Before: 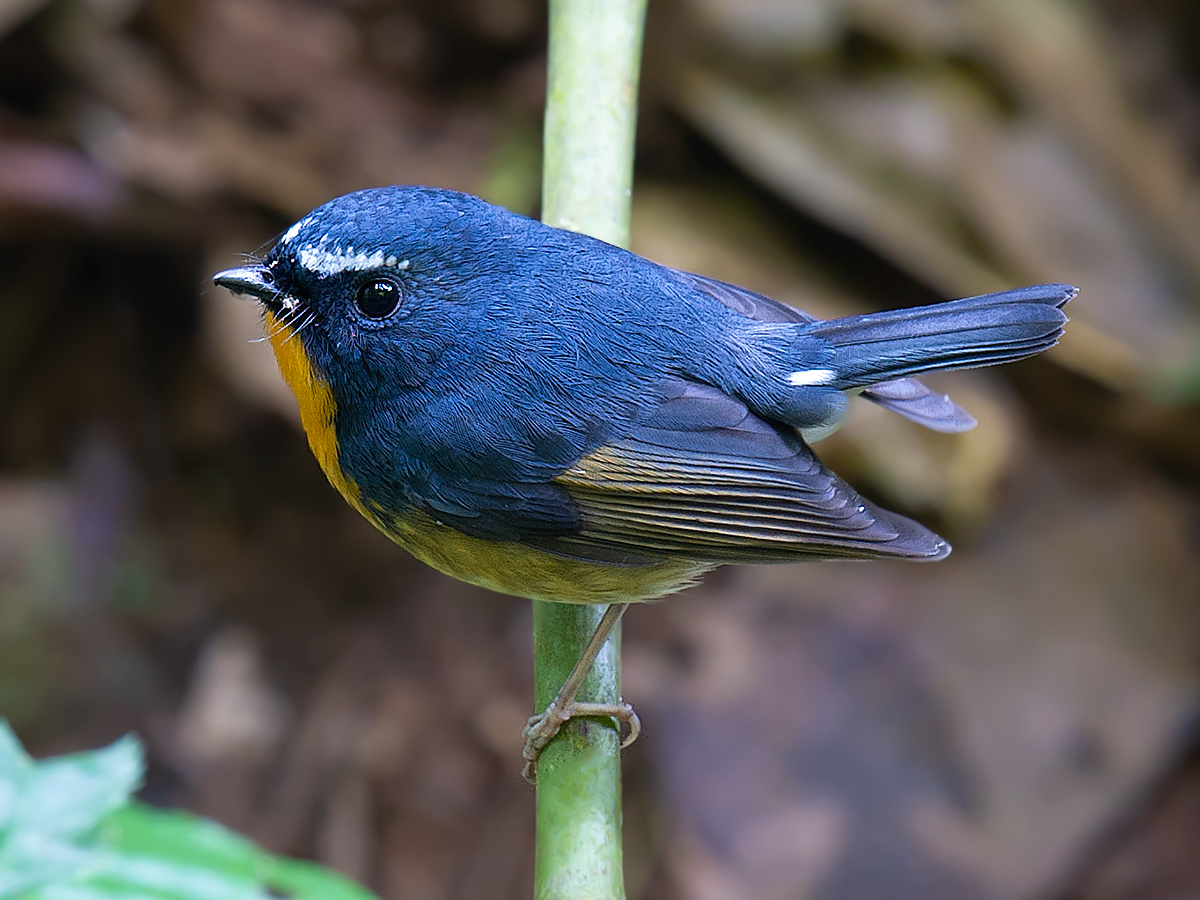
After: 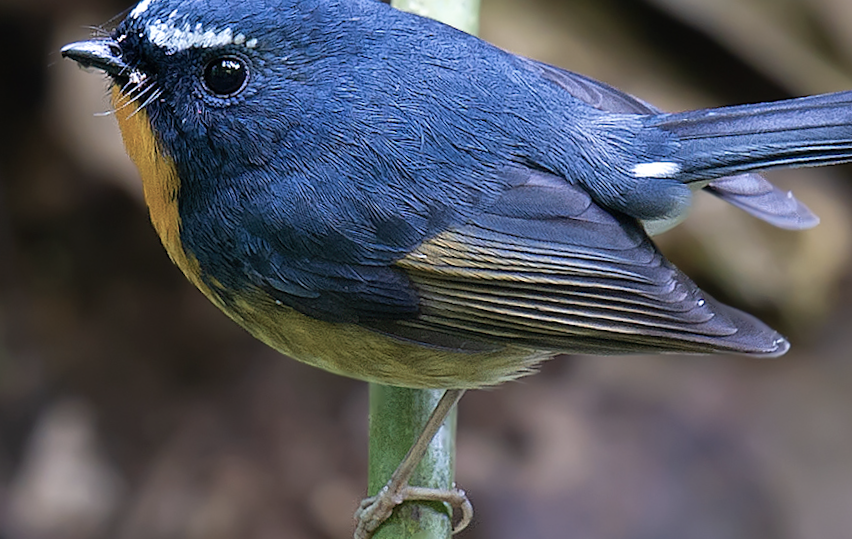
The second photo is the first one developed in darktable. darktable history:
color balance: input saturation 80.07%
exposure: compensate highlight preservation false
crop and rotate: angle -3.37°, left 9.79%, top 20.73%, right 12.42%, bottom 11.82%
shadows and highlights: shadows -10, white point adjustment 1.5, highlights 10
rotate and perspective: rotation -1.42°, crop left 0.016, crop right 0.984, crop top 0.035, crop bottom 0.965
